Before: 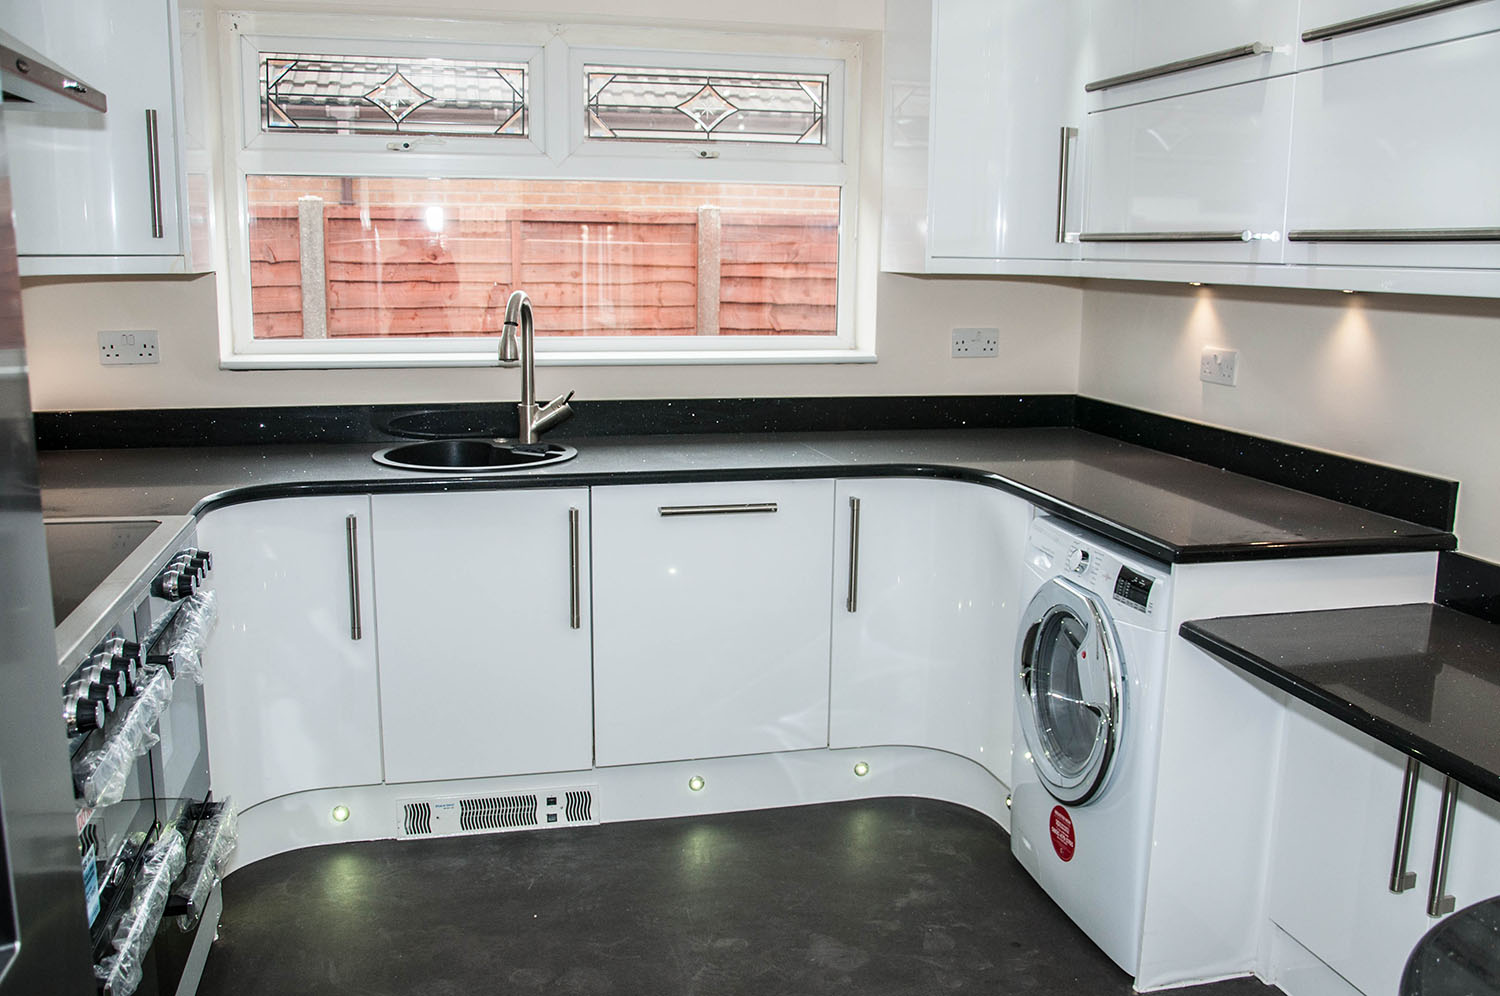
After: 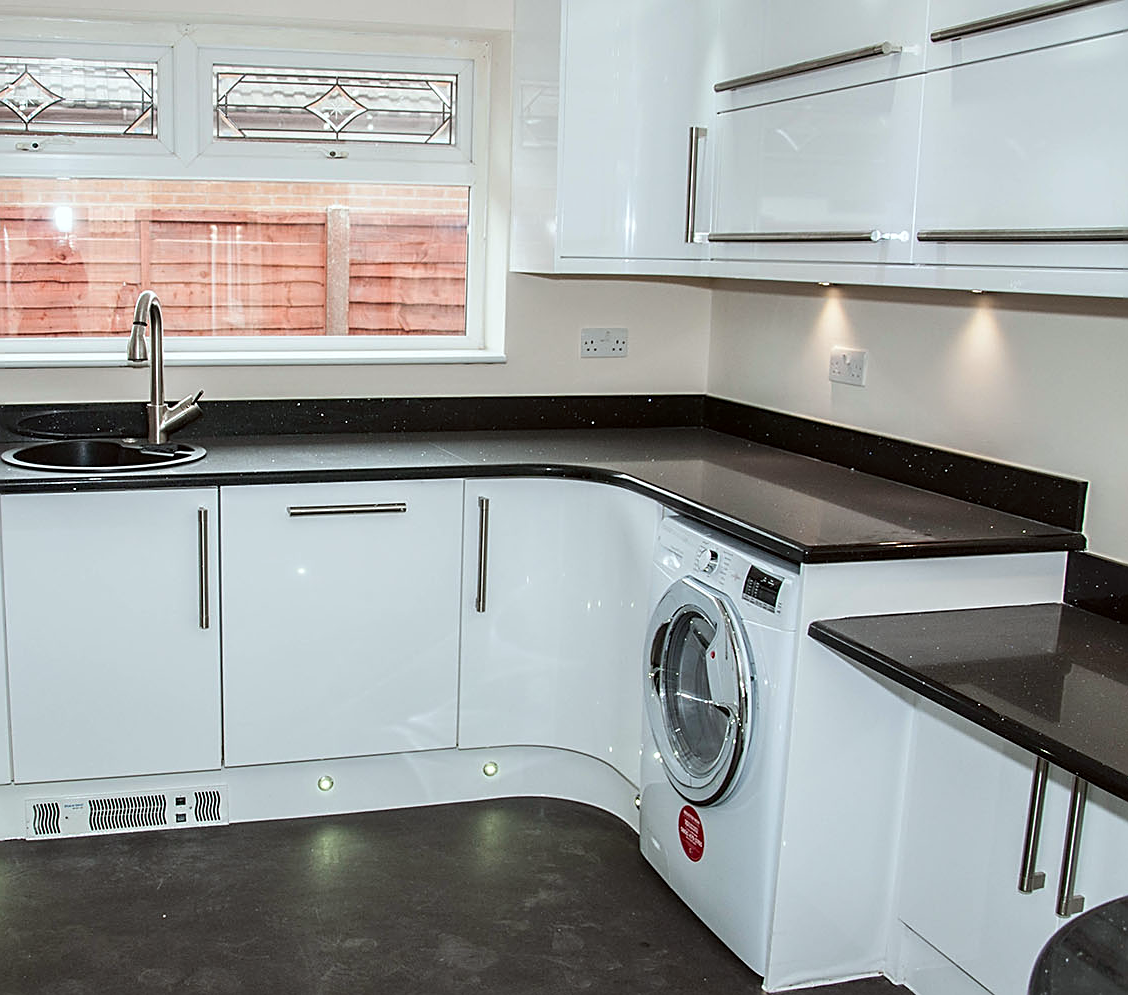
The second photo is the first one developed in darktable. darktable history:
crop and rotate: left 24.763%
color correction: highlights a* -2.94, highlights b* -2.02, shadows a* 2.52, shadows b* 2.71
sharpen: on, module defaults
